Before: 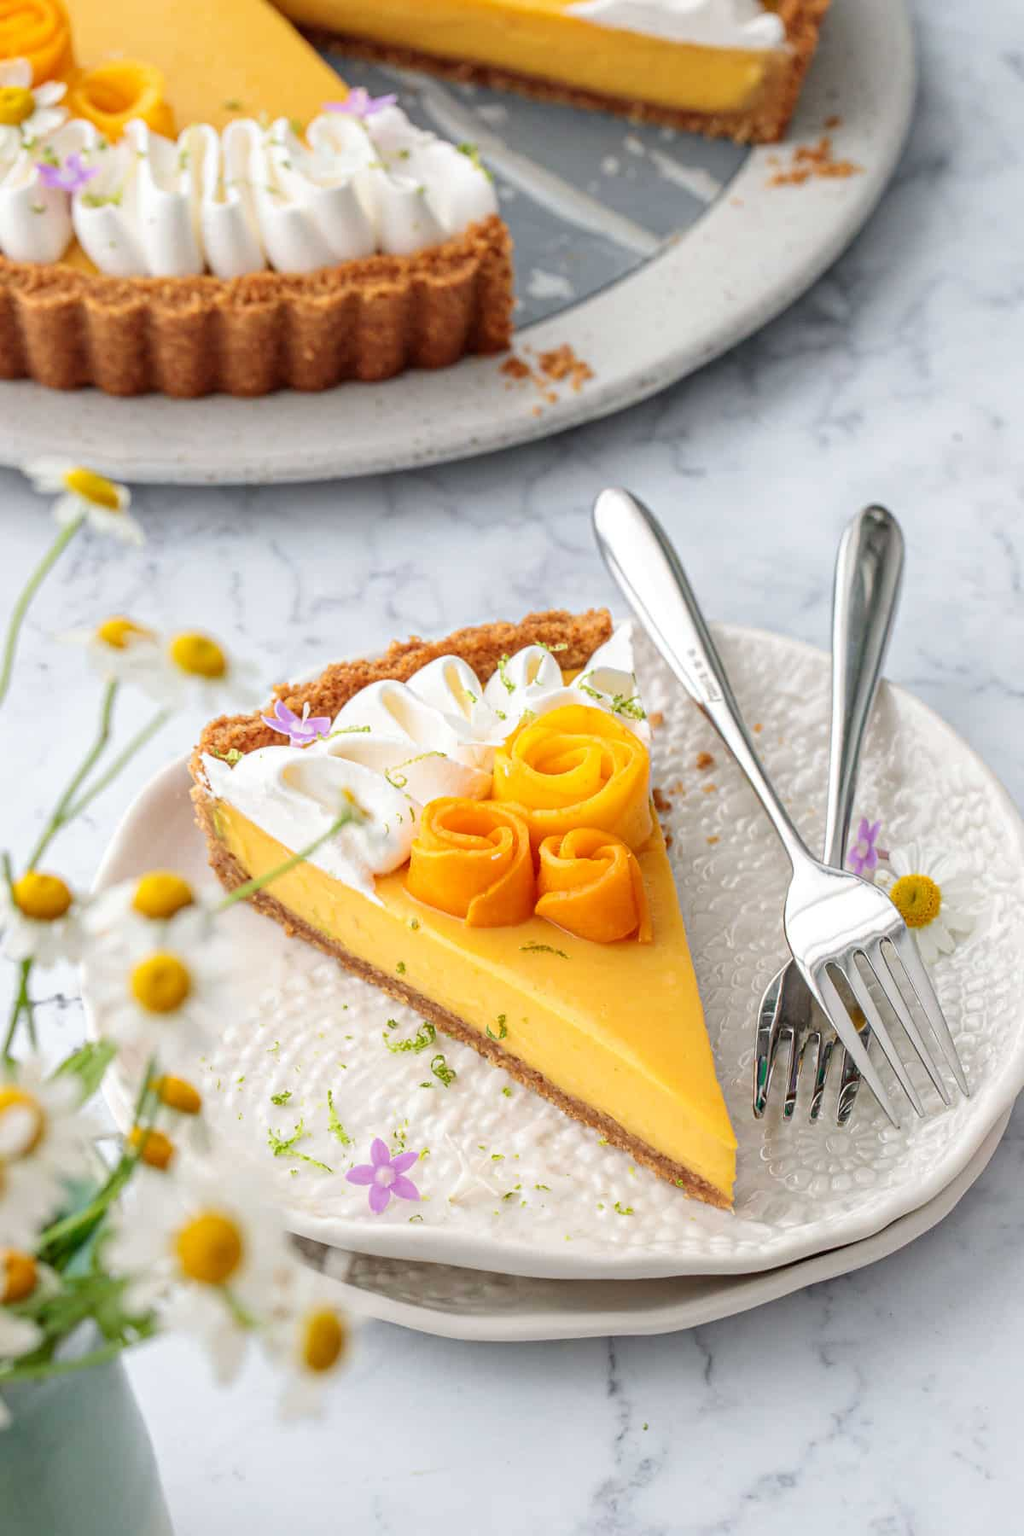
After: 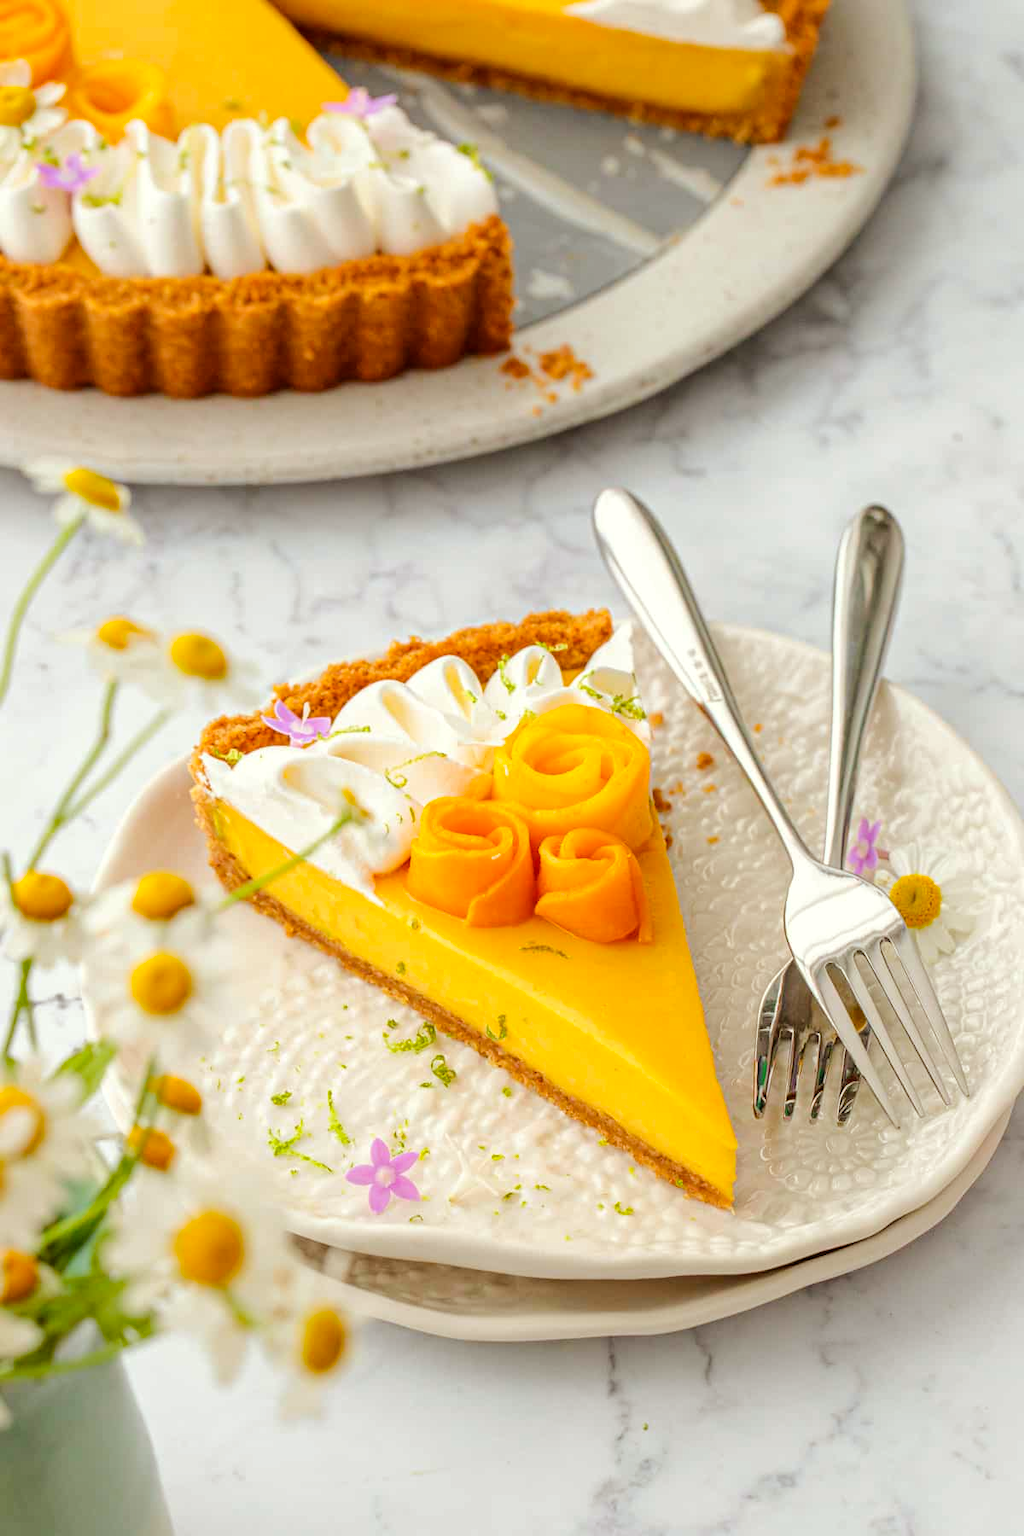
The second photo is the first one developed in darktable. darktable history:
color balance rgb: power › chroma 2.52%, power › hue 67.76°, perceptual saturation grading › global saturation 14.999%, perceptual brilliance grading › mid-tones 10.116%, perceptual brilliance grading › shadows 15.82%, global vibrance 9.459%
